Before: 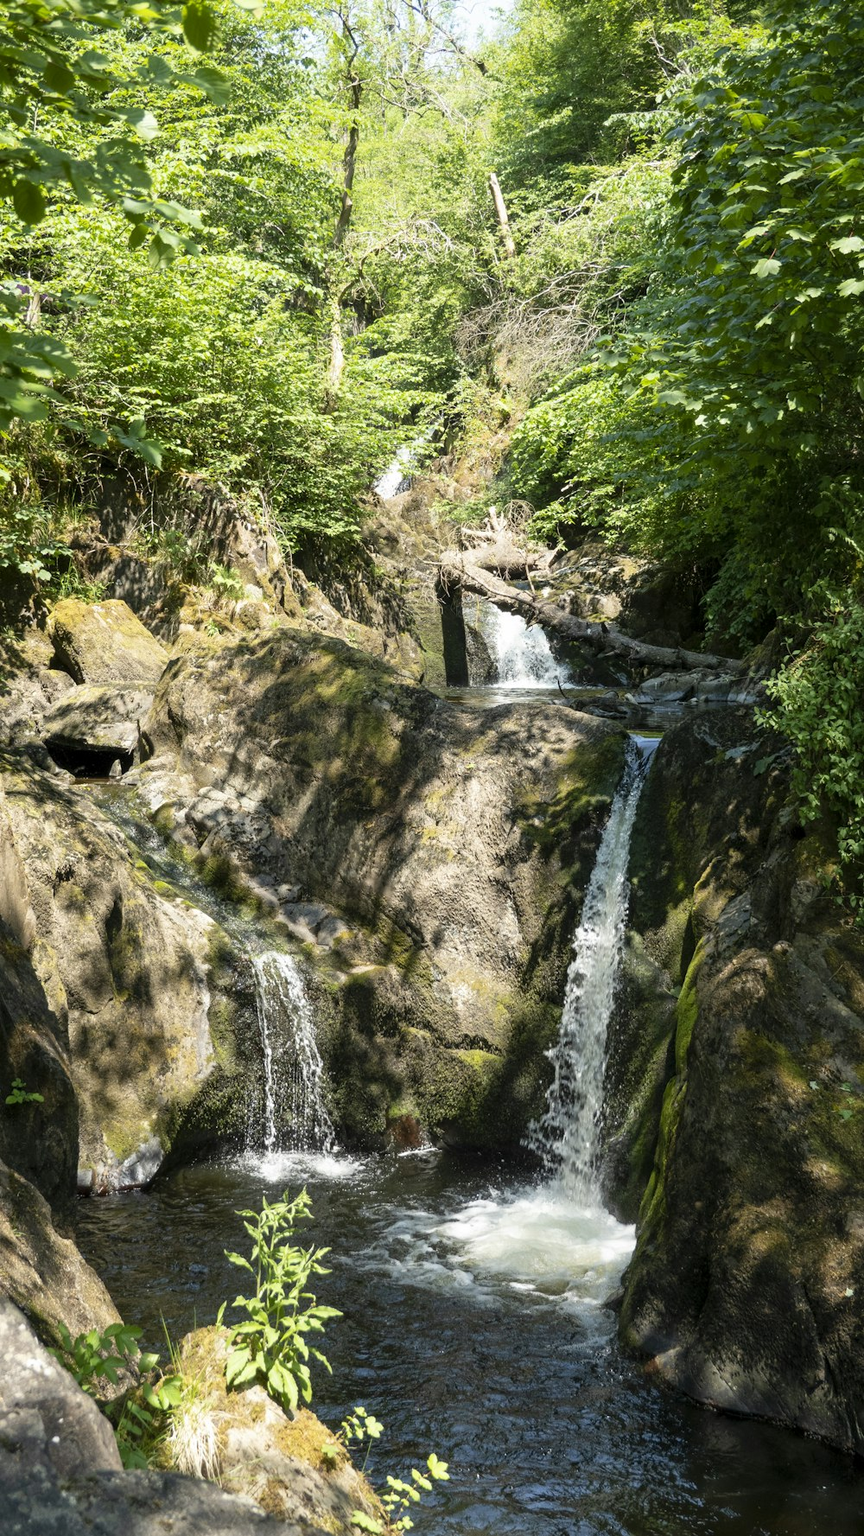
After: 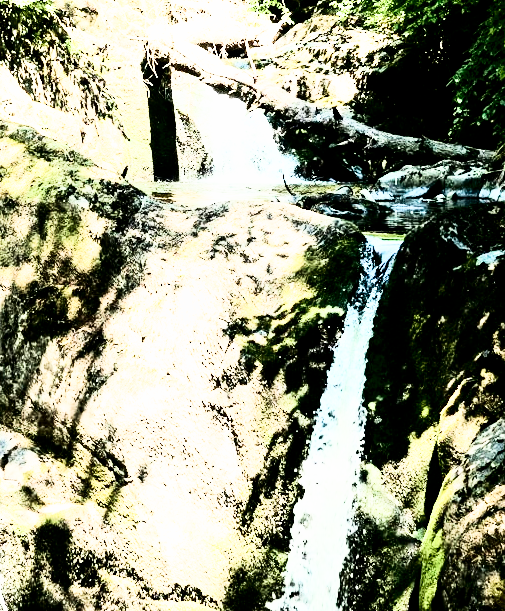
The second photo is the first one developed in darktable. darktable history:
velvia: on, module defaults
exposure: black level correction 0, exposure 1.199 EV, compensate exposure bias true, compensate highlight preservation false
filmic rgb: black relative exposure -5.06 EV, white relative exposure 3.96 EV, hardness 2.89, contrast 1.296, highlights saturation mix -30.54%, iterations of high-quality reconstruction 0
contrast brightness saturation: contrast 0.394, brightness 0.099
tone equalizer: -8 EV -0.755 EV, -7 EV -0.725 EV, -6 EV -0.626 EV, -5 EV -0.364 EV, -3 EV 0.385 EV, -2 EV 0.6 EV, -1 EV 0.682 EV, +0 EV 0.726 EV
crop: left 36.307%, top 34.531%, right 13.105%, bottom 31.076%
shadows and highlights: shadows -61.04, white point adjustment -5.29, highlights 60.99
